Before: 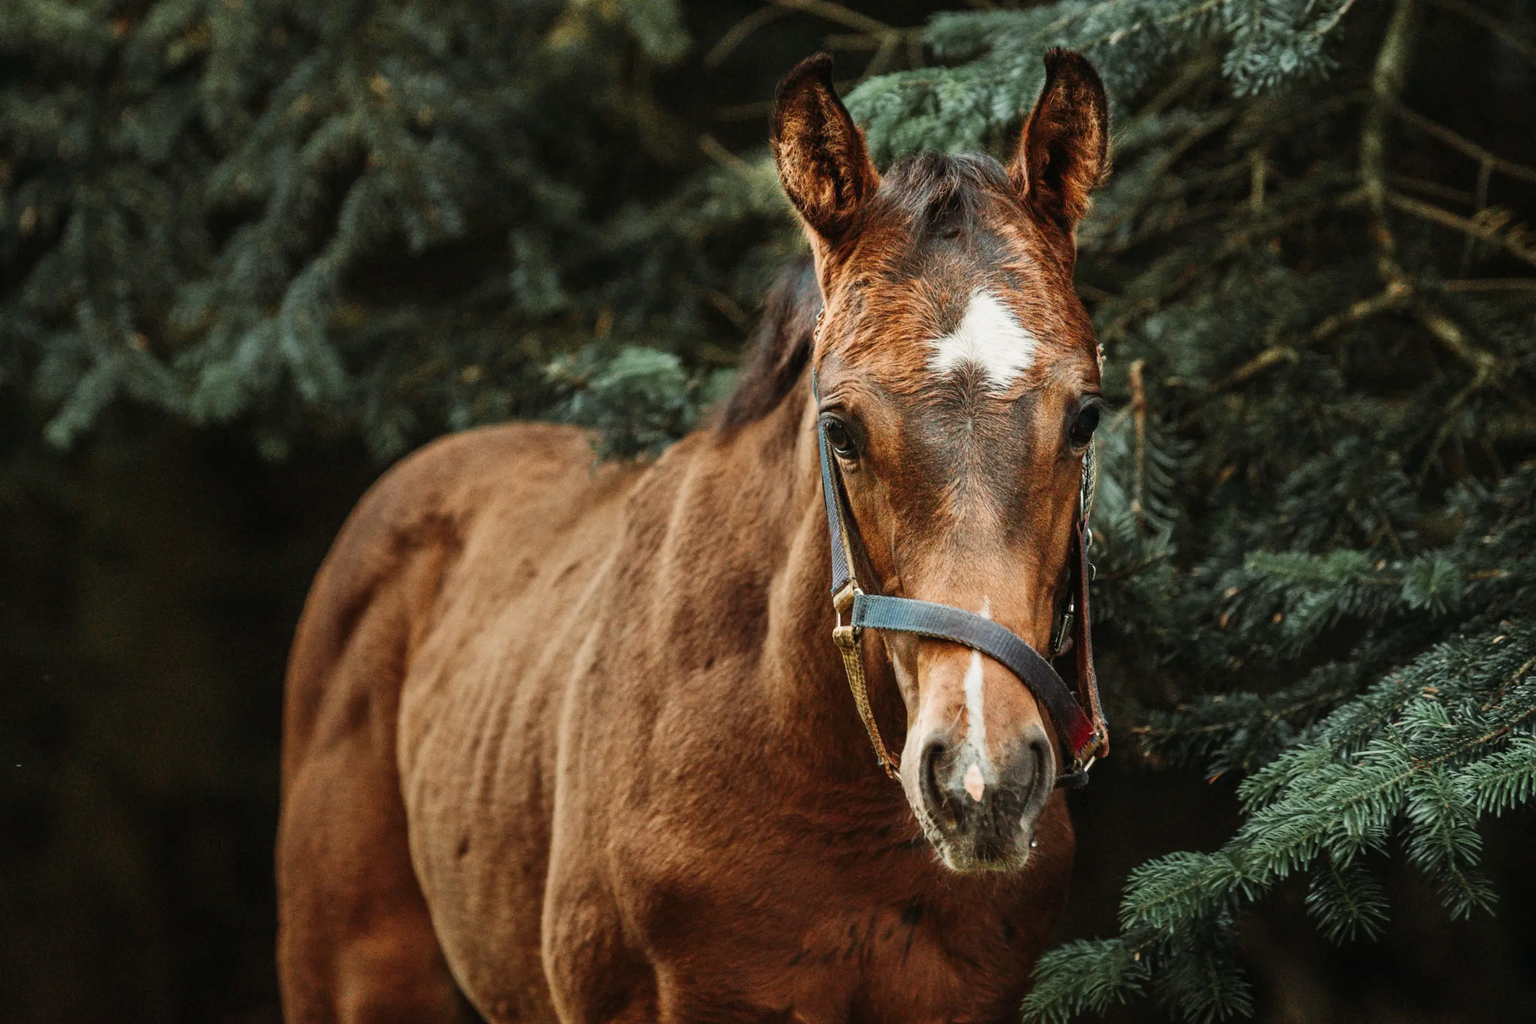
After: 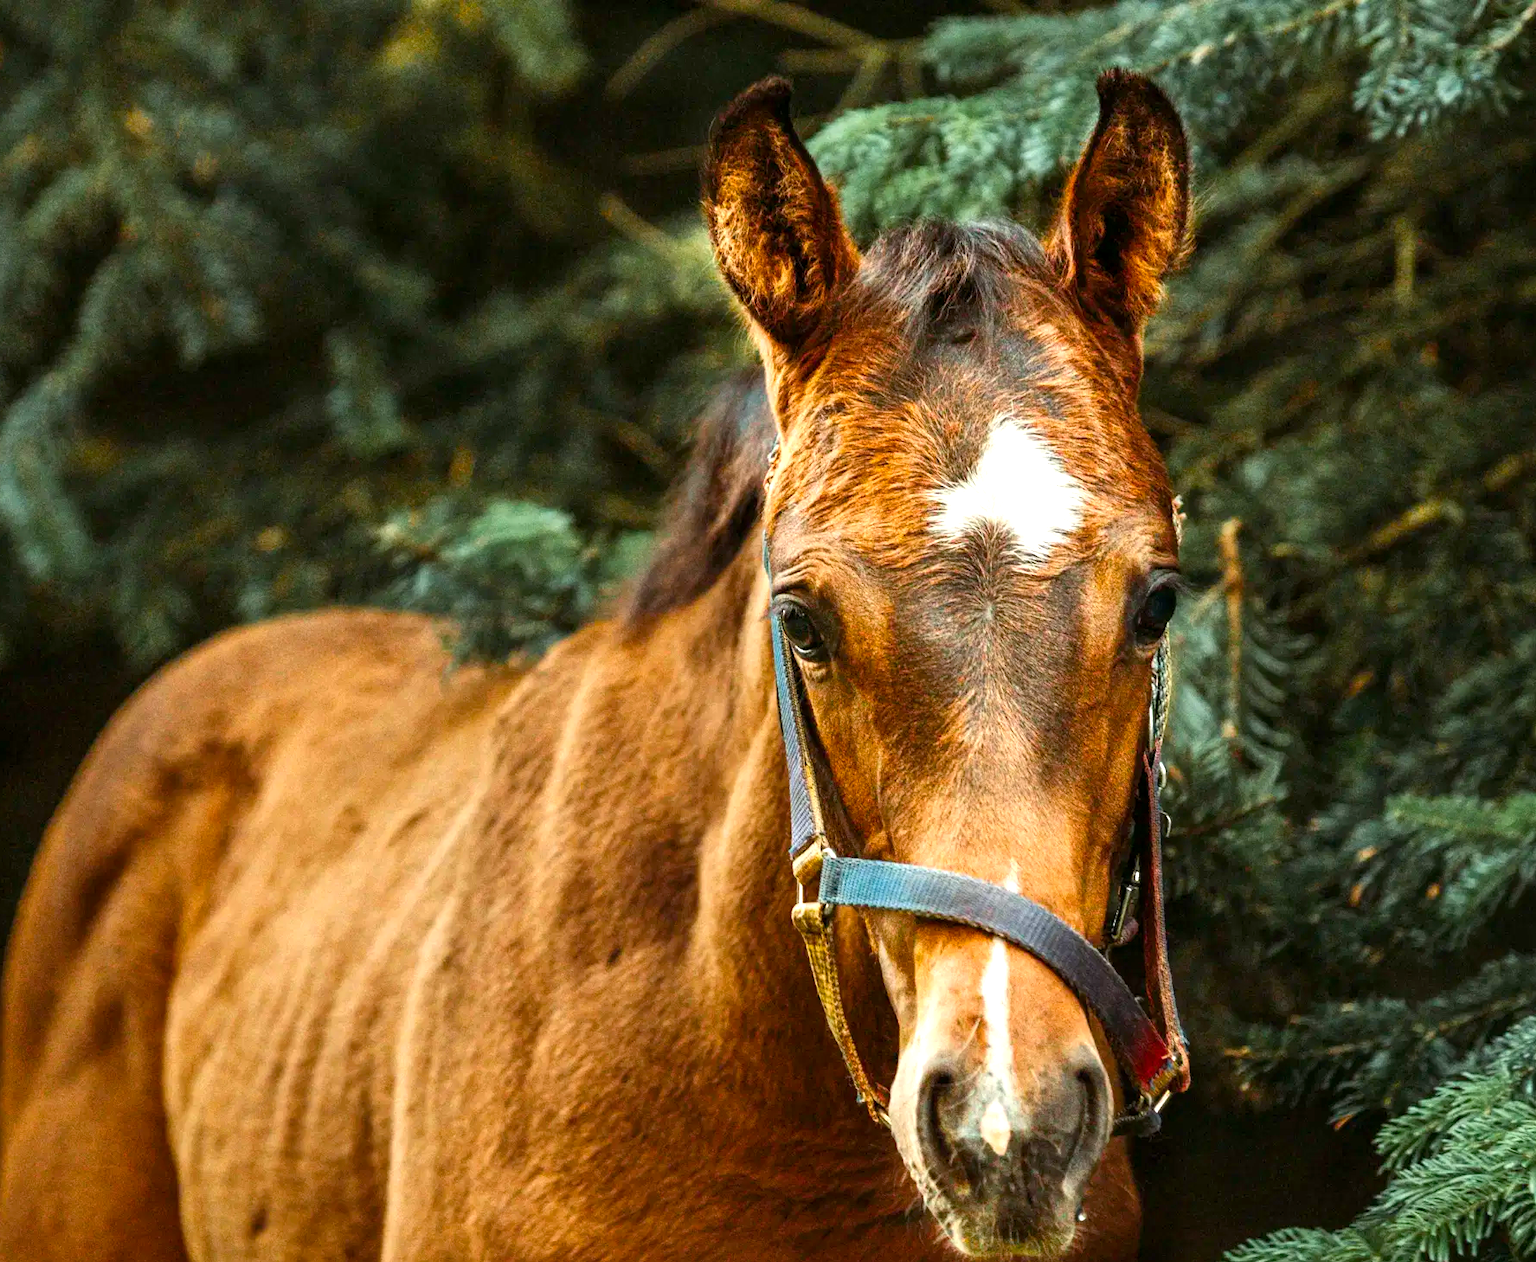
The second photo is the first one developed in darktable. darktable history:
crop: left 18.489%, right 12.163%, bottom 14.468%
exposure: black level correction 0, exposure 0.694 EV, compensate exposure bias true, compensate highlight preservation false
color balance rgb: global offset › luminance -0.378%, linear chroma grading › global chroma 14.989%, perceptual saturation grading › global saturation 0.228%, global vibrance 41.319%
